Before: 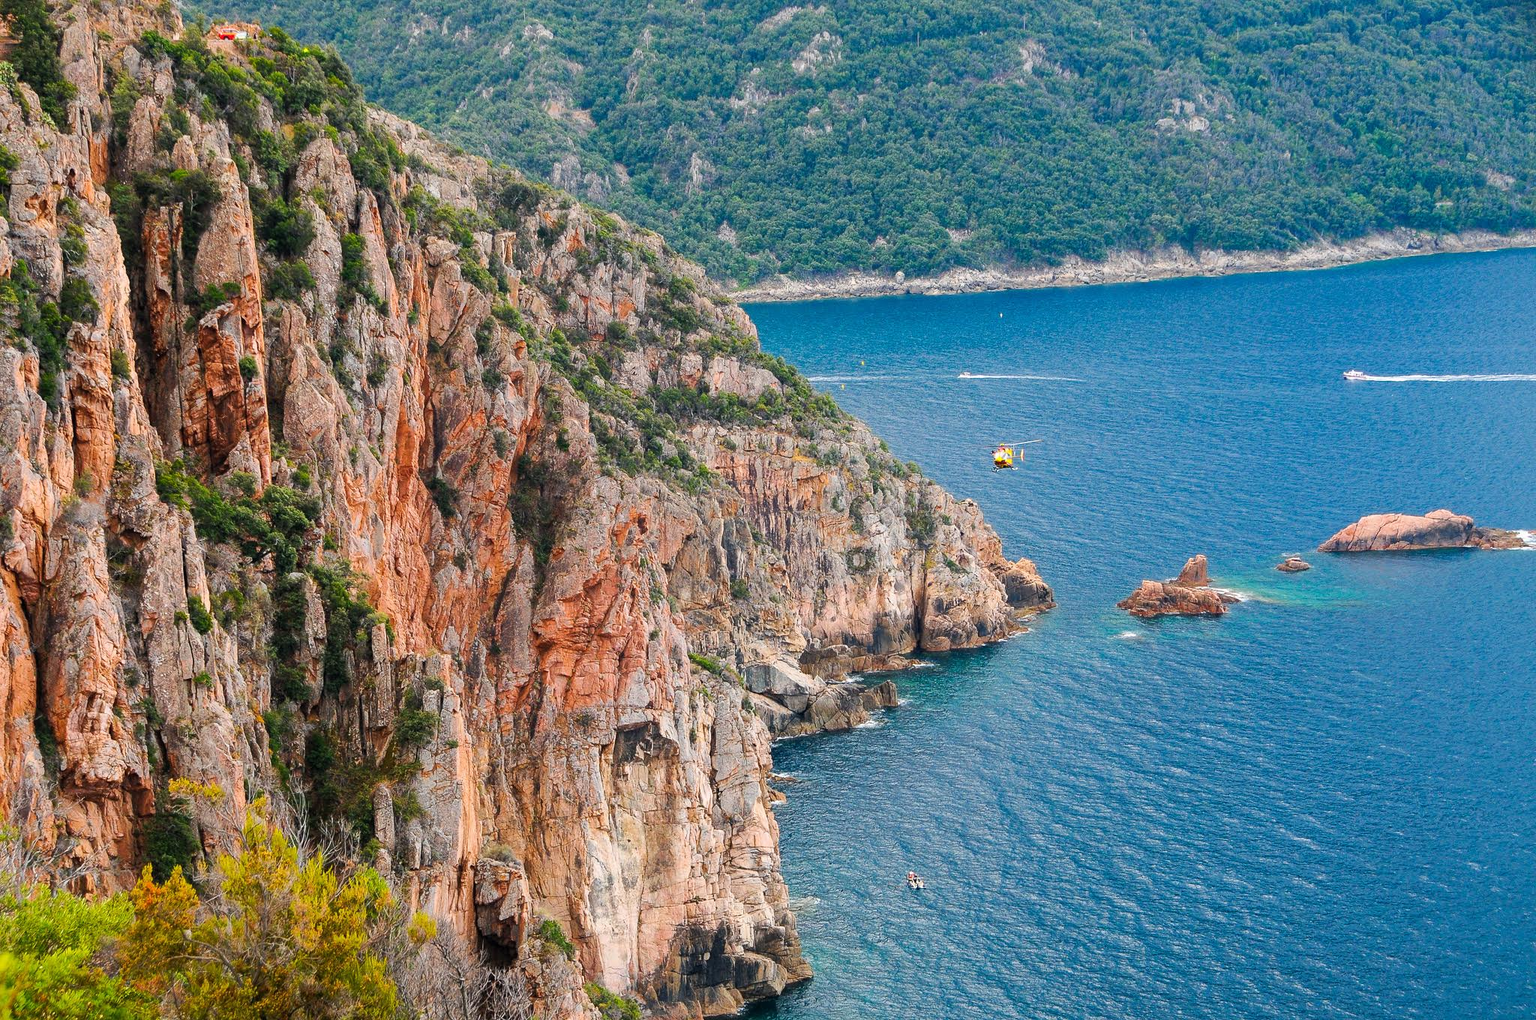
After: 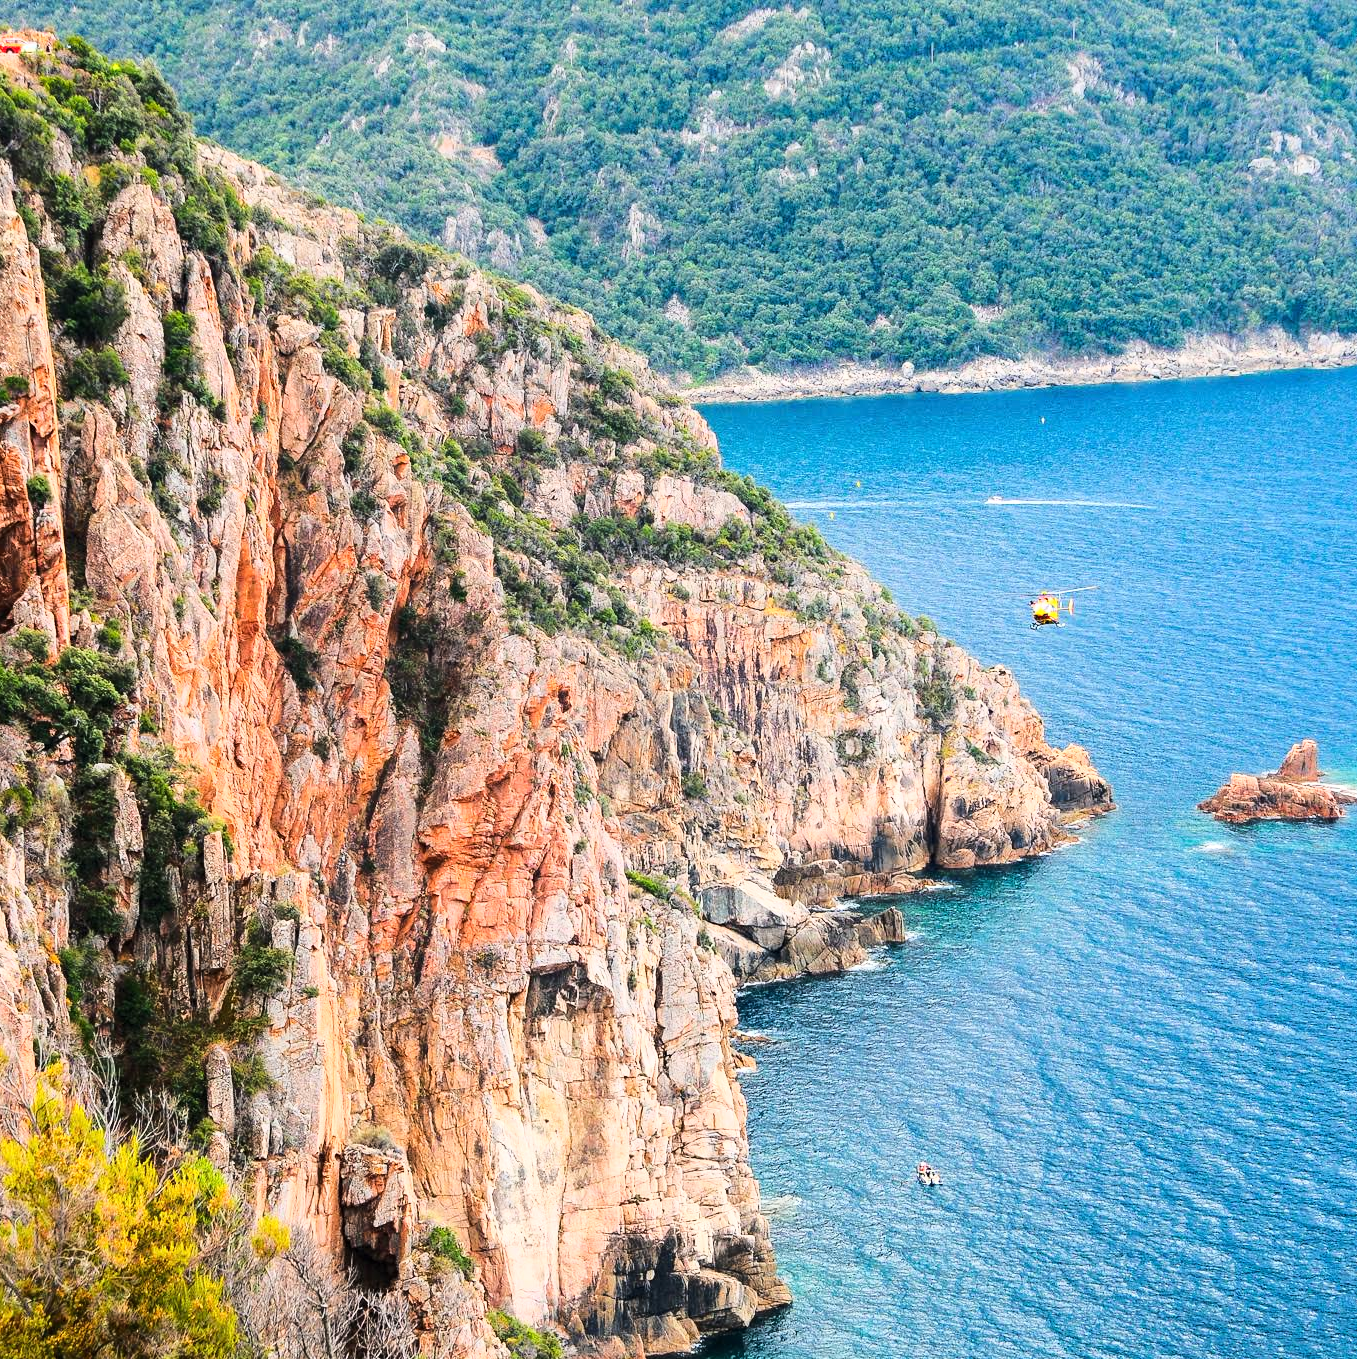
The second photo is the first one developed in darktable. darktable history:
crop and rotate: left 14.304%, right 19.401%
base curve: curves: ch0 [(0, 0) (0.036, 0.037) (0.121, 0.228) (0.46, 0.76) (0.859, 0.983) (1, 1)]
